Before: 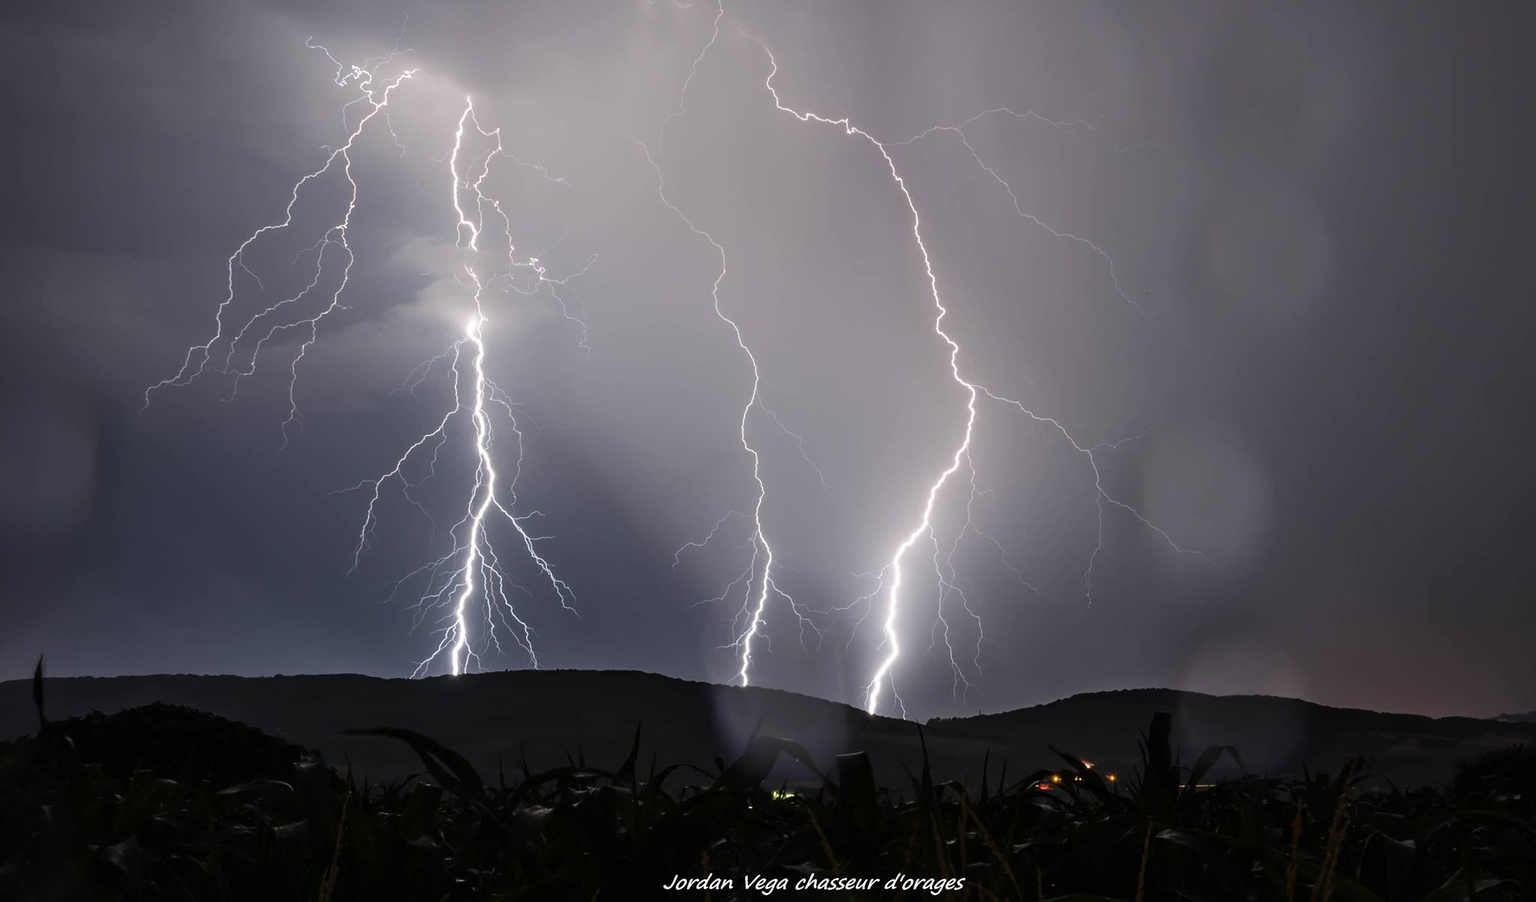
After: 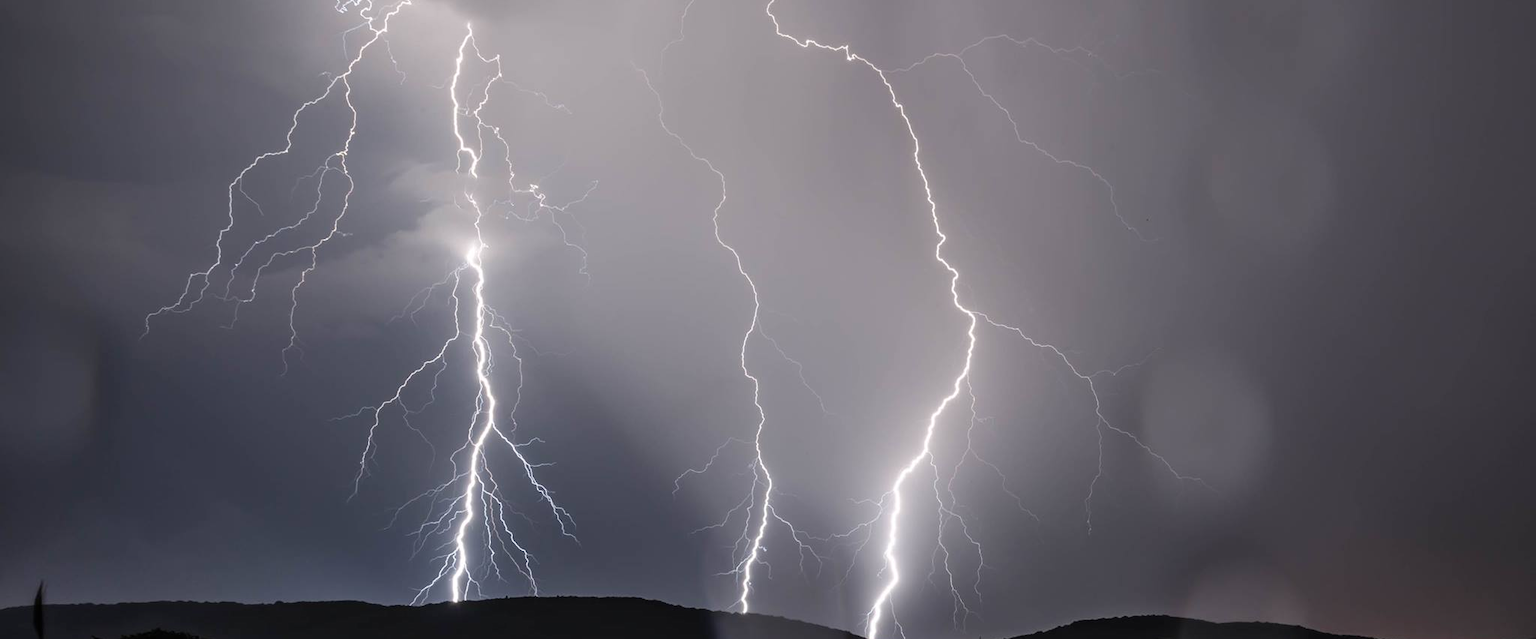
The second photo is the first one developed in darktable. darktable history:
crop and rotate: top 8.191%, bottom 20.909%
levels: levels [0, 0.498, 1]
